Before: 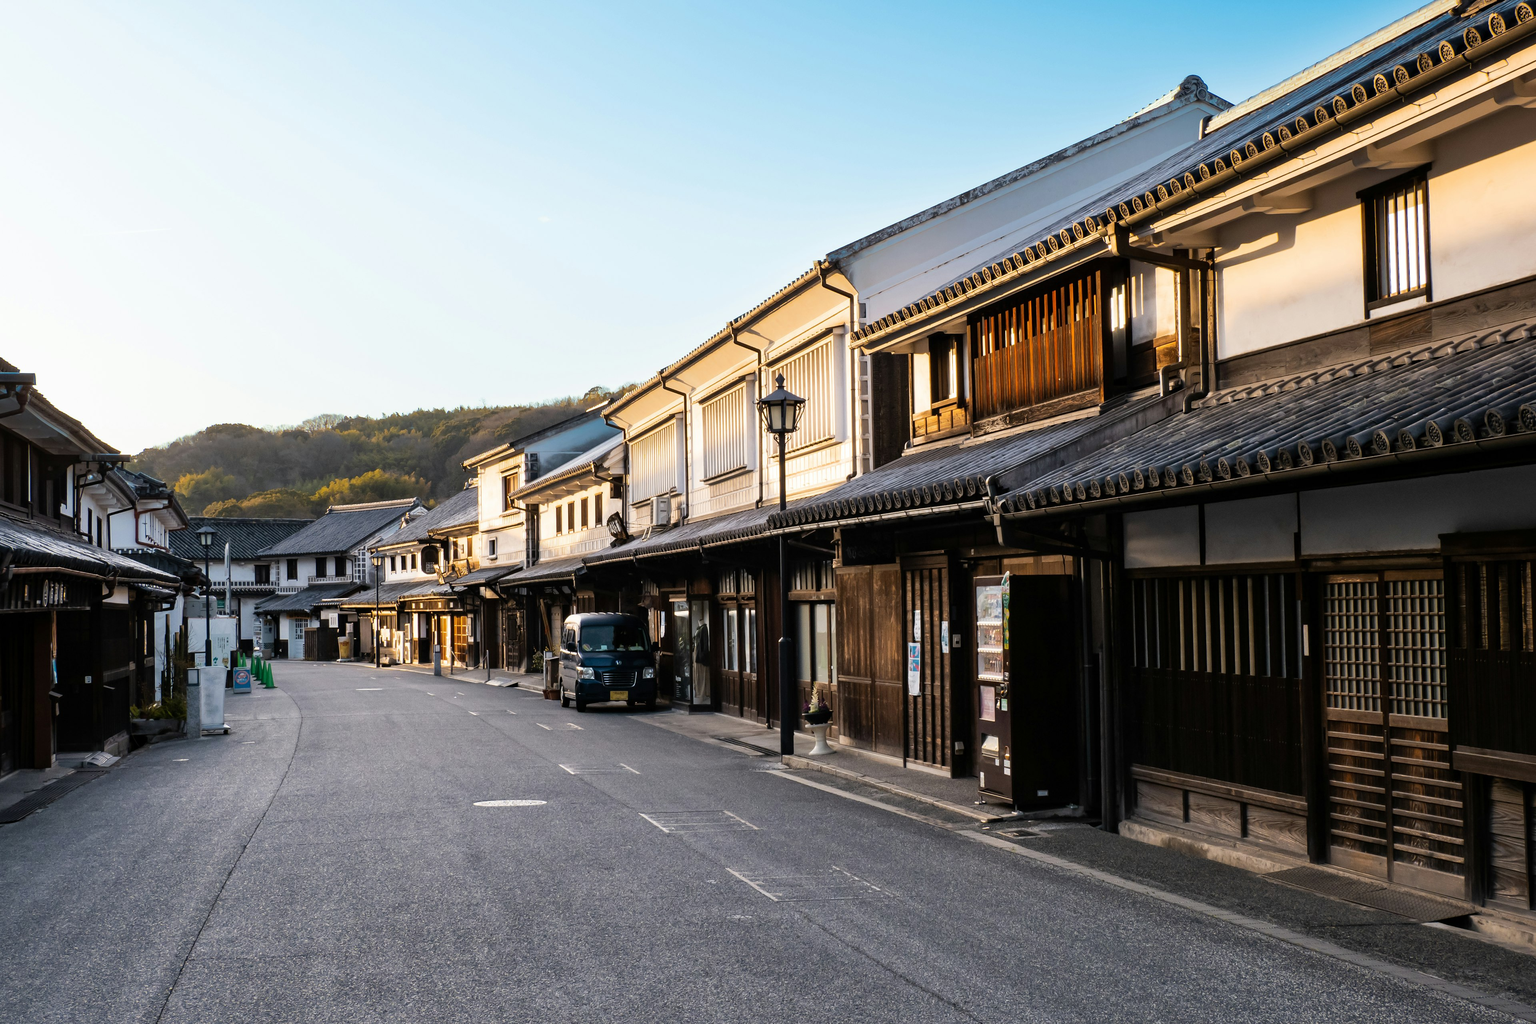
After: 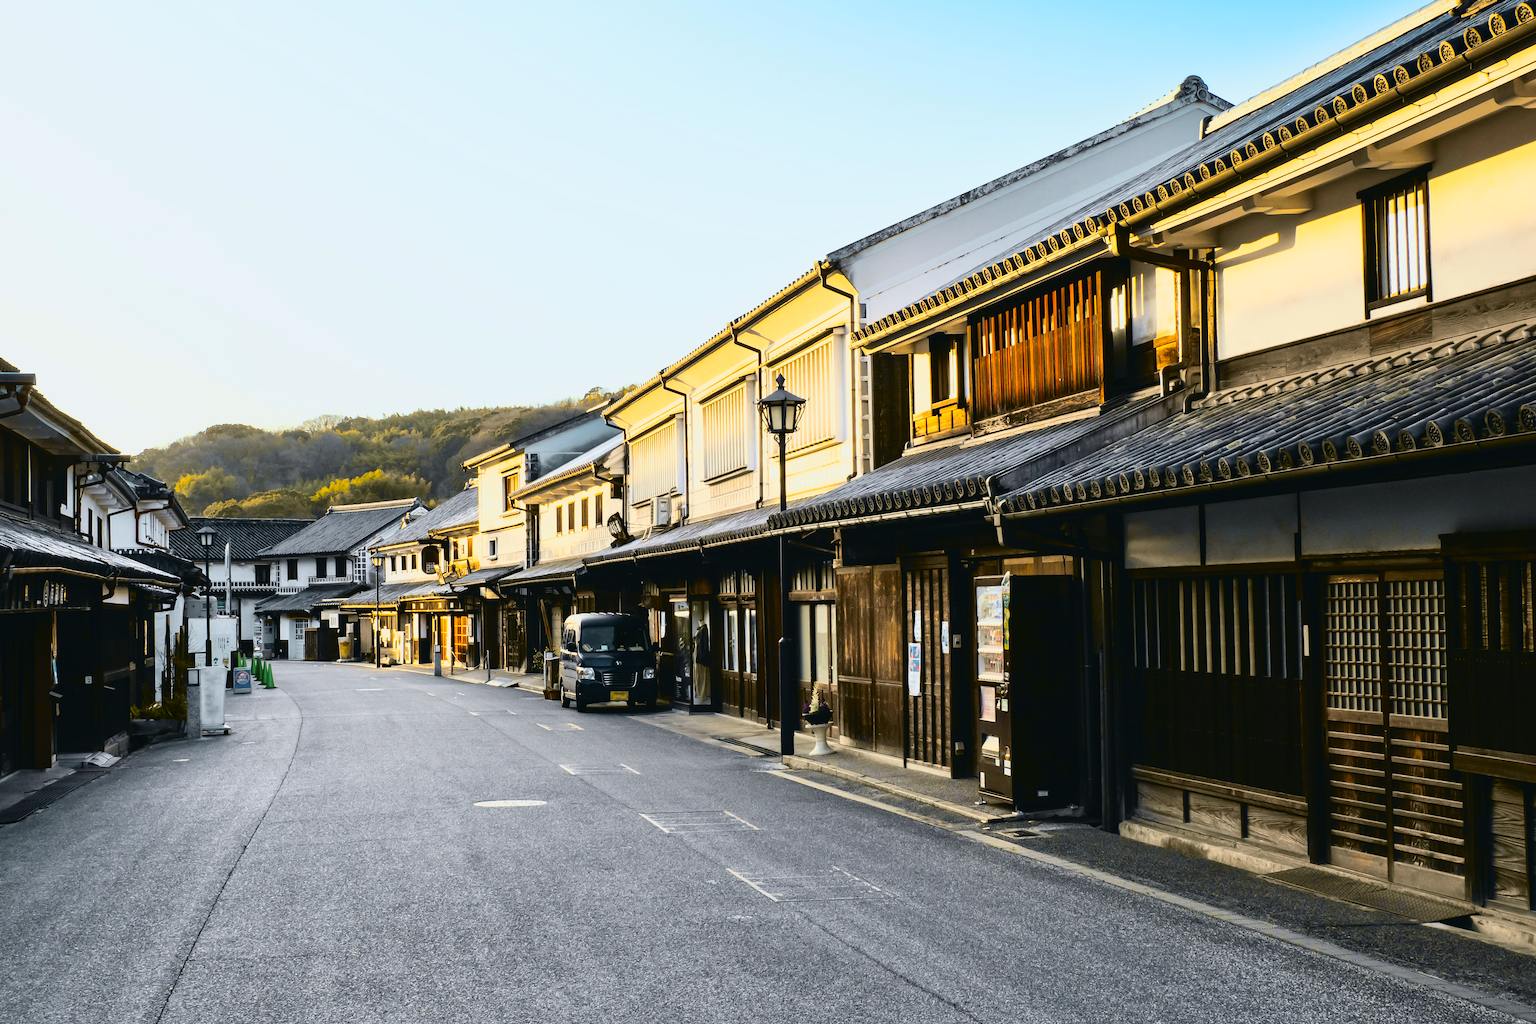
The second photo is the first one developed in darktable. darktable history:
tone curve: curves: ch0 [(0, 0.029) (0.087, 0.084) (0.227, 0.239) (0.46, 0.576) (0.657, 0.796) (0.861, 0.932) (0.997, 0.951)]; ch1 [(0, 0) (0.353, 0.344) (0.45, 0.46) (0.502, 0.494) (0.534, 0.523) (0.573, 0.576) (0.602, 0.631) (0.647, 0.669) (1, 1)]; ch2 [(0, 0) (0.333, 0.346) (0.385, 0.395) (0.44, 0.466) (0.5, 0.493) (0.521, 0.56) (0.553, 0.579) (0.573, 0.599) (0.667, 0.777) (1, 1)], color space Lab, independent channels, preserve colors none
